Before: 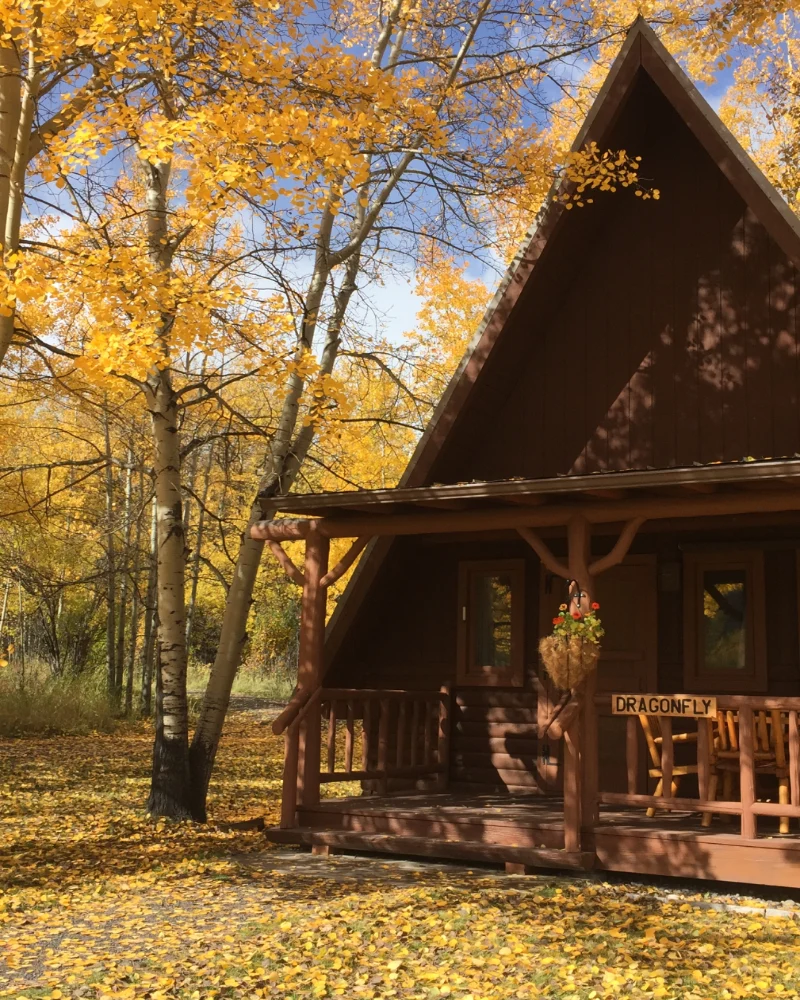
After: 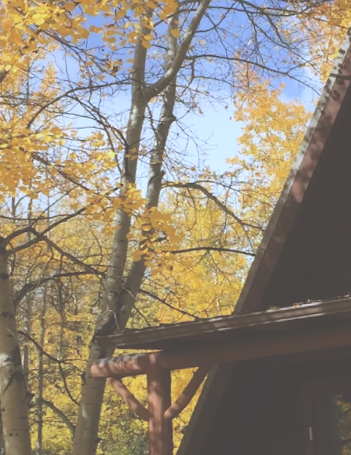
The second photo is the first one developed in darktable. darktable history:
white balance: red 0.926, green 1.003, blue 1.133
crop: left 20.248%, top 10.86%, right 35.675%, bottom 34.321%
exposure: black level correction -0.062, exposure -0.05 EV, compensate highlight preservation false
rotate and perspective: rotation -5°, crop left 0.05, crop right 0.952, crop top 0.11, crop bottom 0.89
